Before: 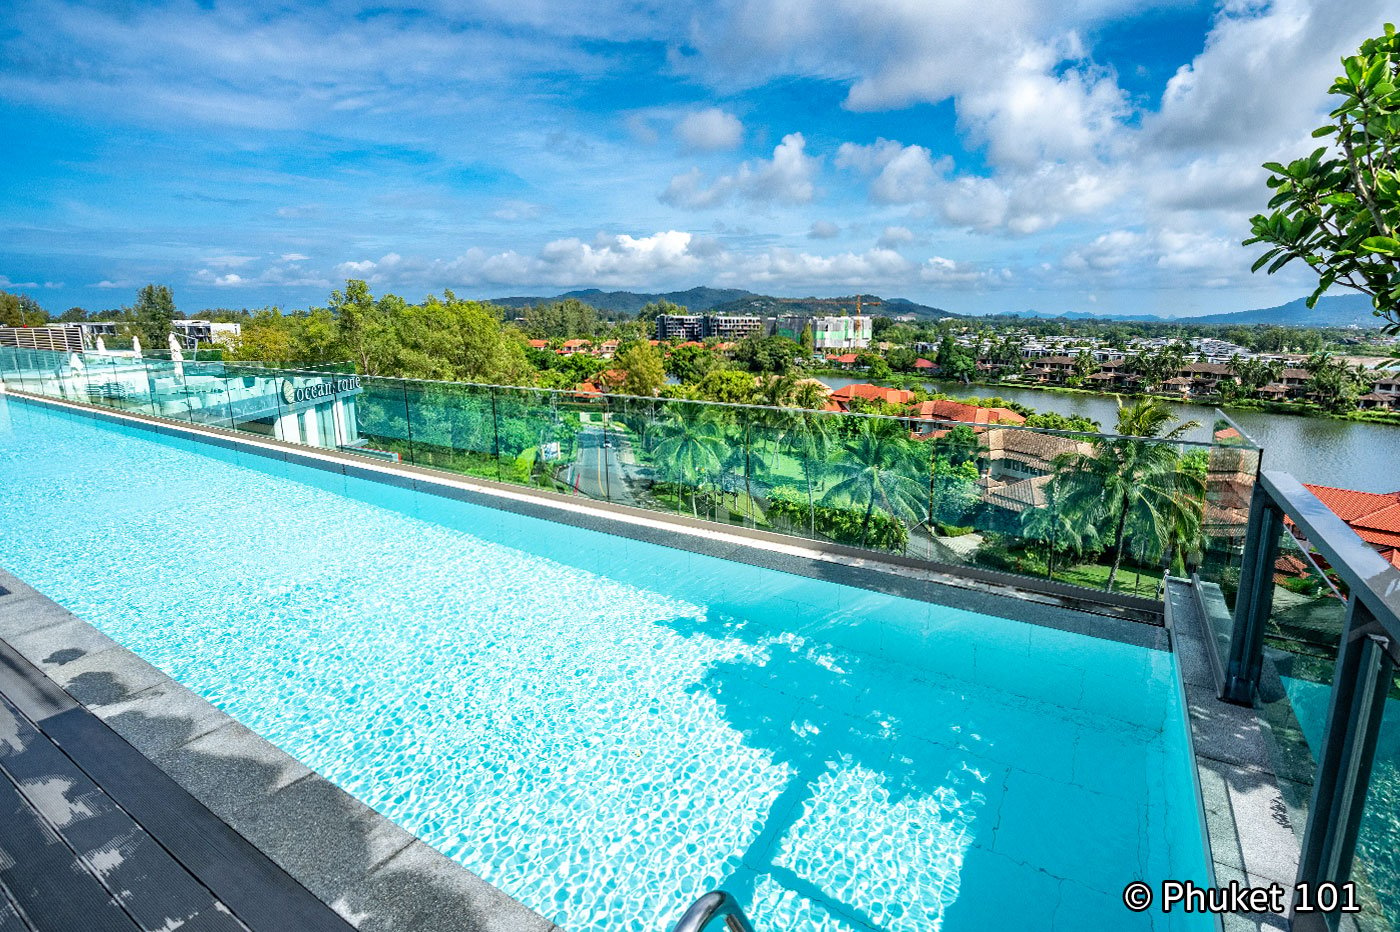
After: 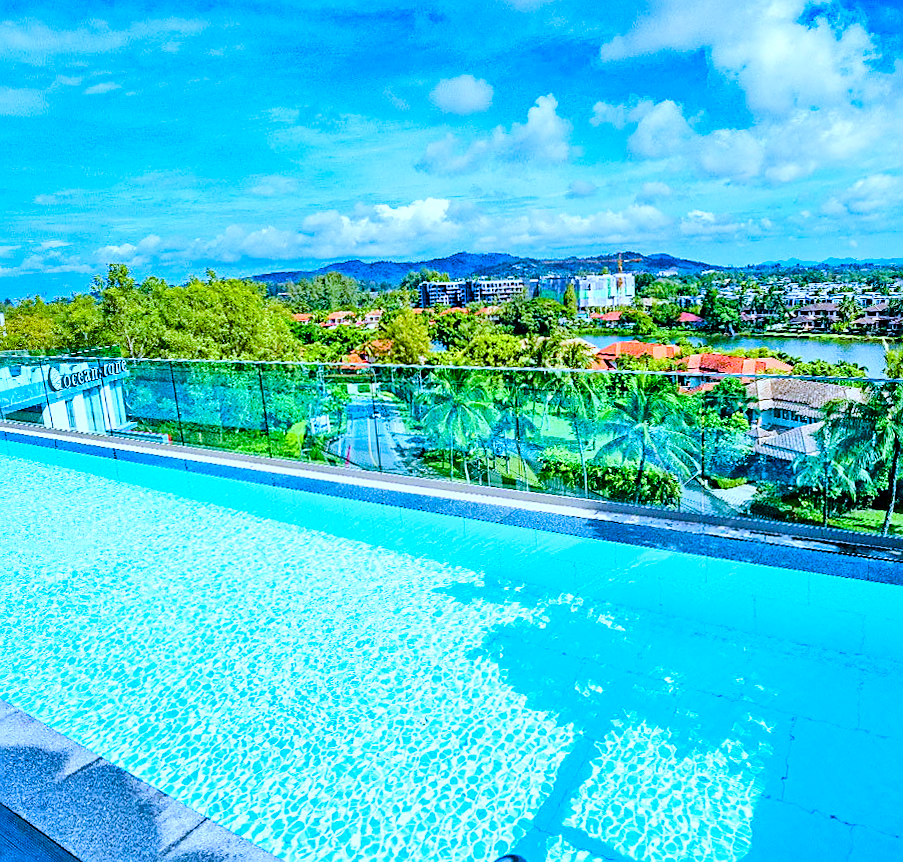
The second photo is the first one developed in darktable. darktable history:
white balance: red 0.871, blue 1.249
shadows and highlights: shadows 20.91, highlights -35.45, soften with gaussian
sharpen: on, module defaults
crop: left 15.419%, right 17.914%
rotate and perspective: rotation -3°, crop left 0.031, crop right 0.968, crop top 0.07, crop bottom 0.93
rgb curve: curves: ch0 [(0, 0) (0.284, 0.292) (0.505, 0.644) (1, 1)]; ch1 [(0, 0) (0.284, 0.292) (0.505, 0.644) (1, 1)]; ch2 [(0, 0) (0.284, 0.292) (0.505, 0.644) (1, 1)], compensate middle gray true
tone equalizer: -8 EV 0.001 EV, -7 EV -0.004 EV, -6 EV 0.009 EV, -5 EV 0.032 EV, -4 EV 0.276 EV, -3 EV 0.644 EV, -2 EV 0.584 EV, -1 EV 0.187 EV, +0 EV 0.024 EV
color balance rgb: perceptual saturation grading › global saturation 24.74%, perceptual saturation grading › highlights -51.22%, perceptual saturation grading › mid-tones 19.16%, perceptual saturation grading › shadows 60.98%, global vibrance 50%
